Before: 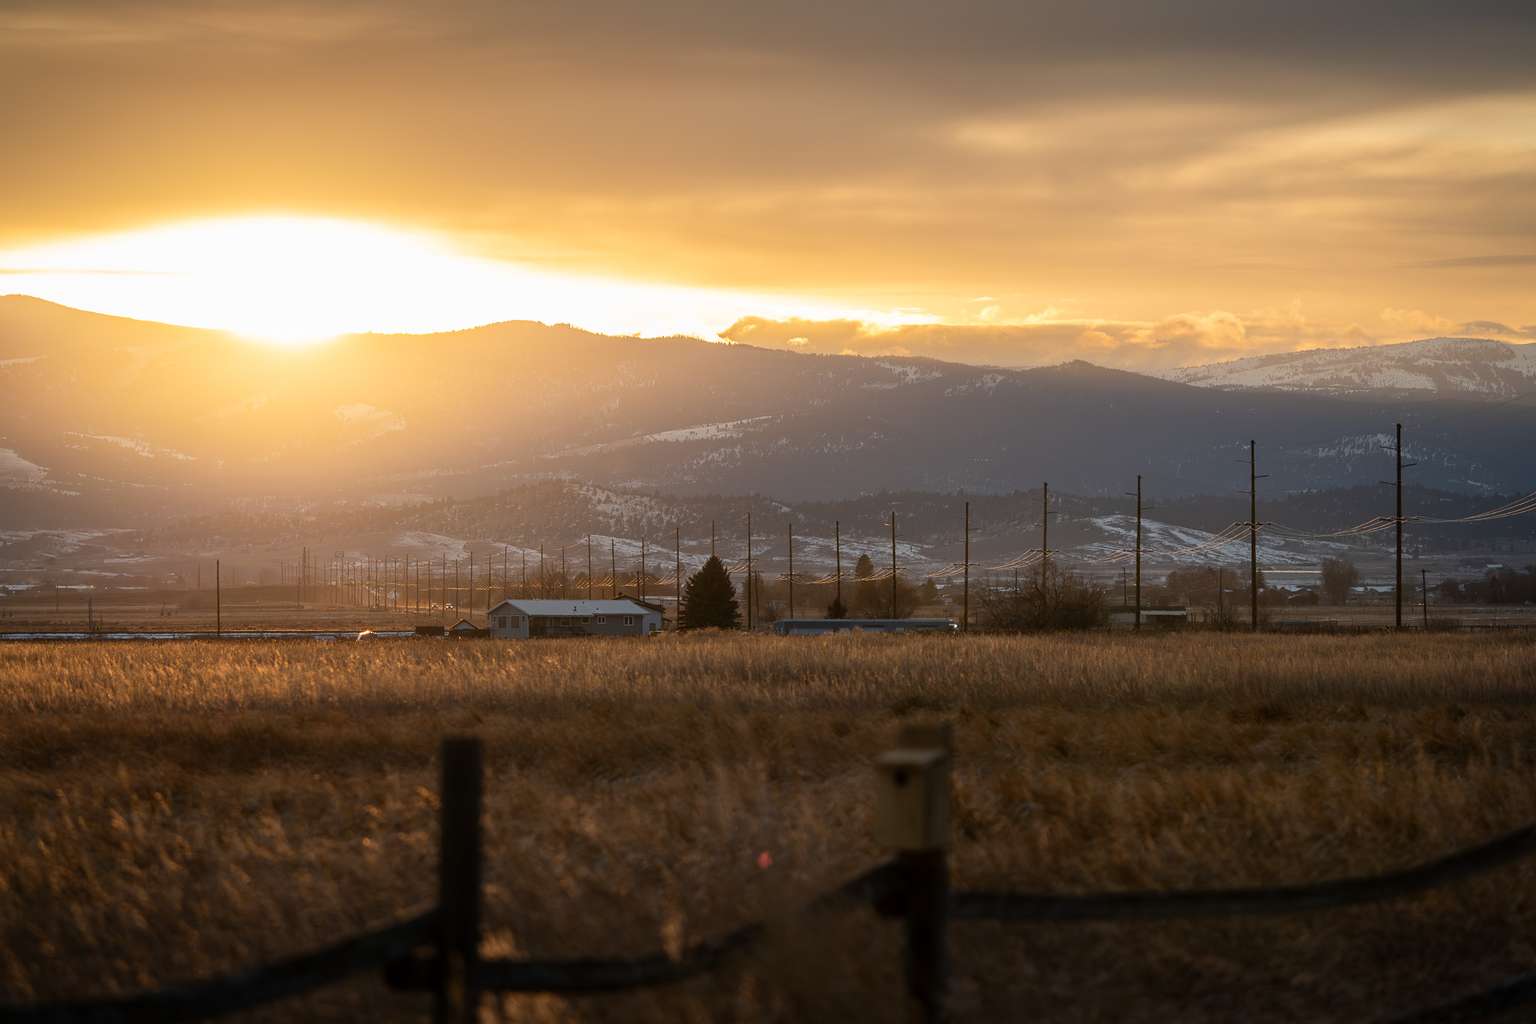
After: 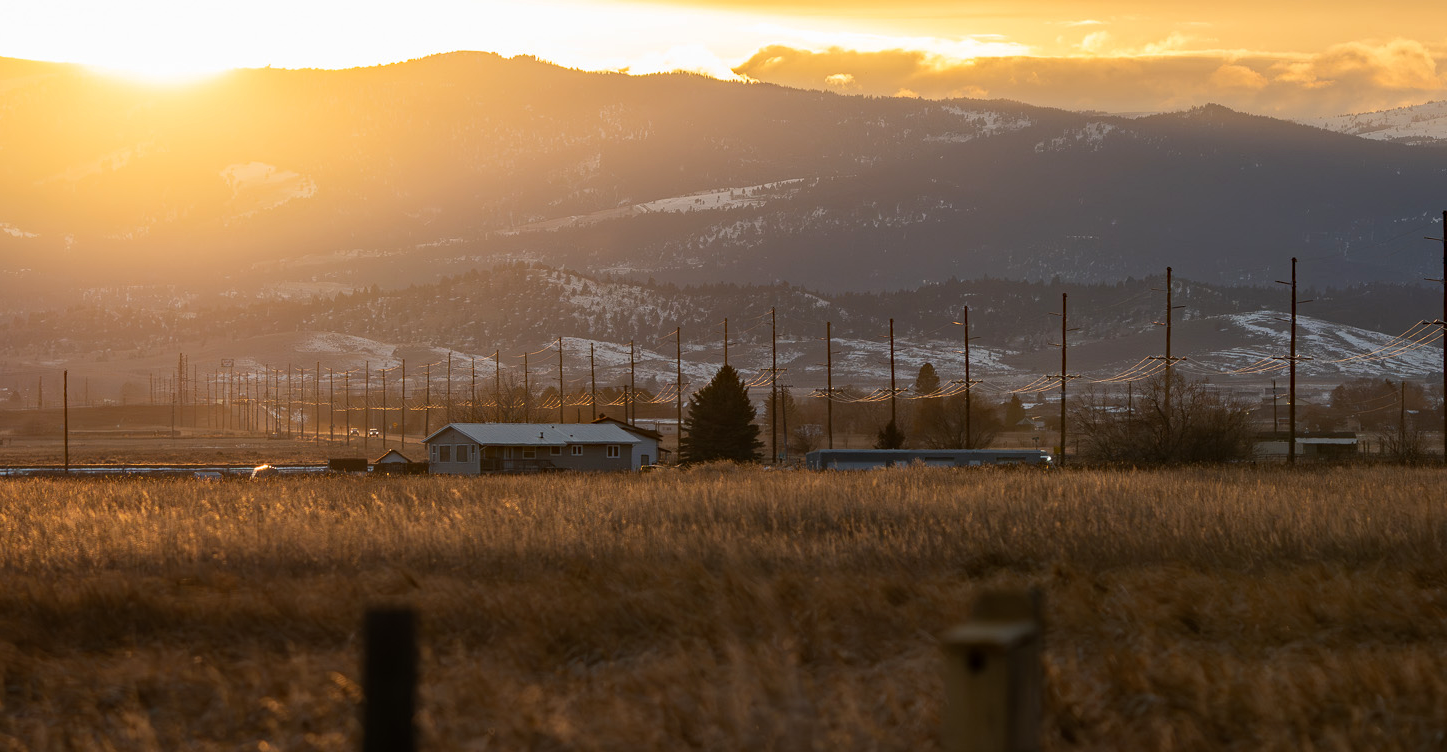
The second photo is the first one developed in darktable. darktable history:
crop: left 11.004%, top 27.605%, right 18.324%, bottom 17.252%
haze removal: compatibility mode true, adaptive false
